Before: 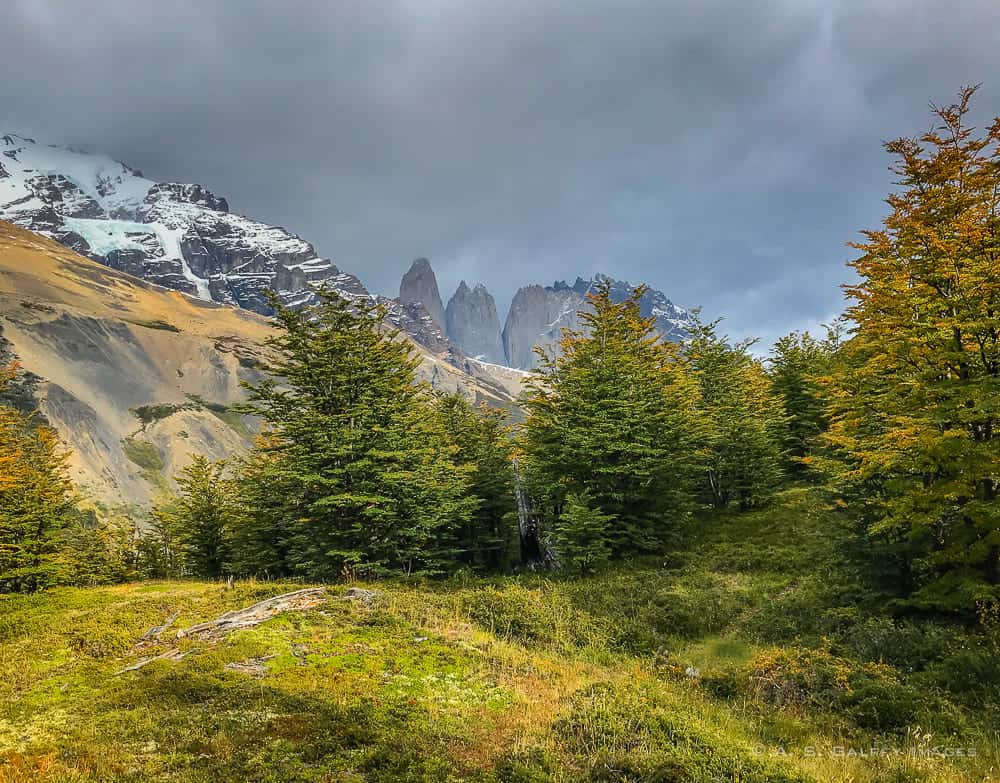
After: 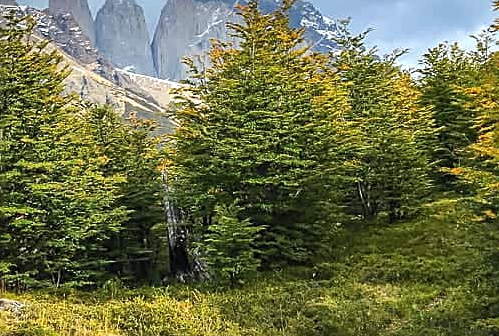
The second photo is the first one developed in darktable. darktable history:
crop: left 35.185%, top 36.999%, right 14.867%, bottom 19.979%
sharpen: on, module defaults
exposure: black level correction 0, exposure 0.5 EV, compensate highlight preservation false
